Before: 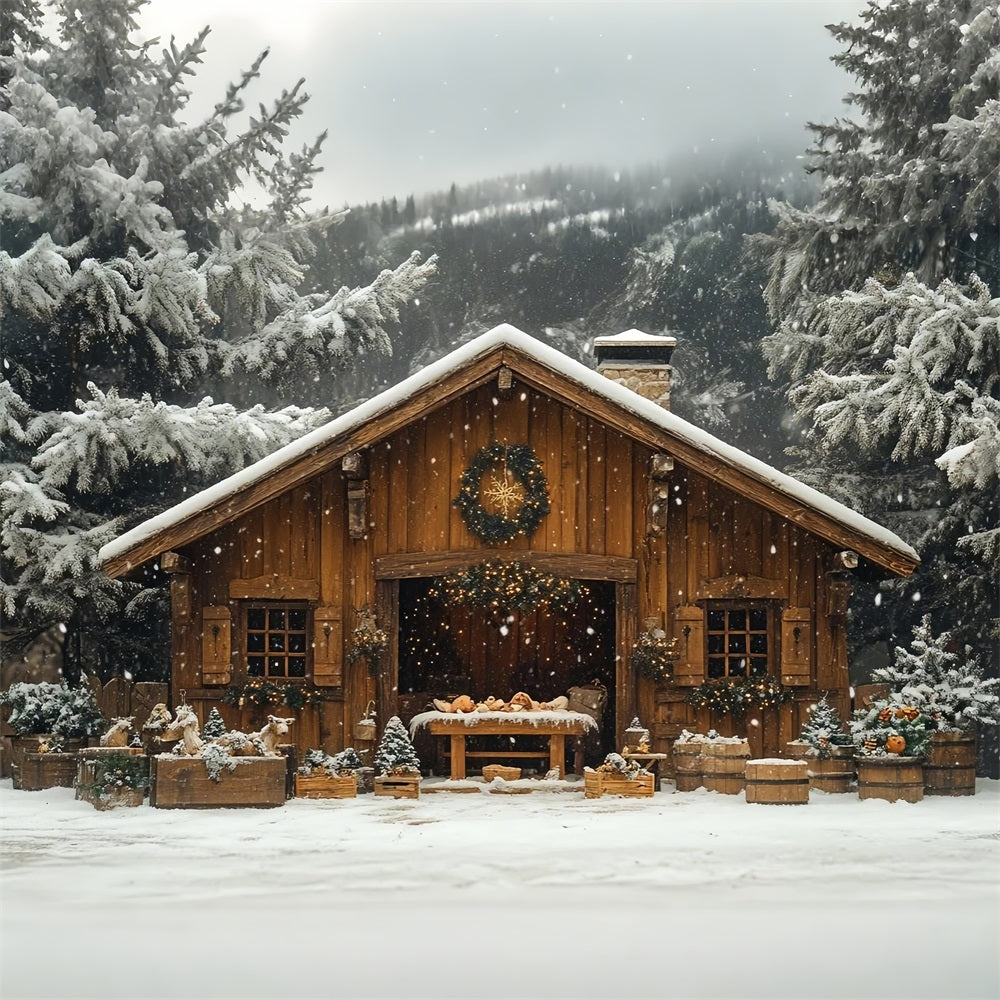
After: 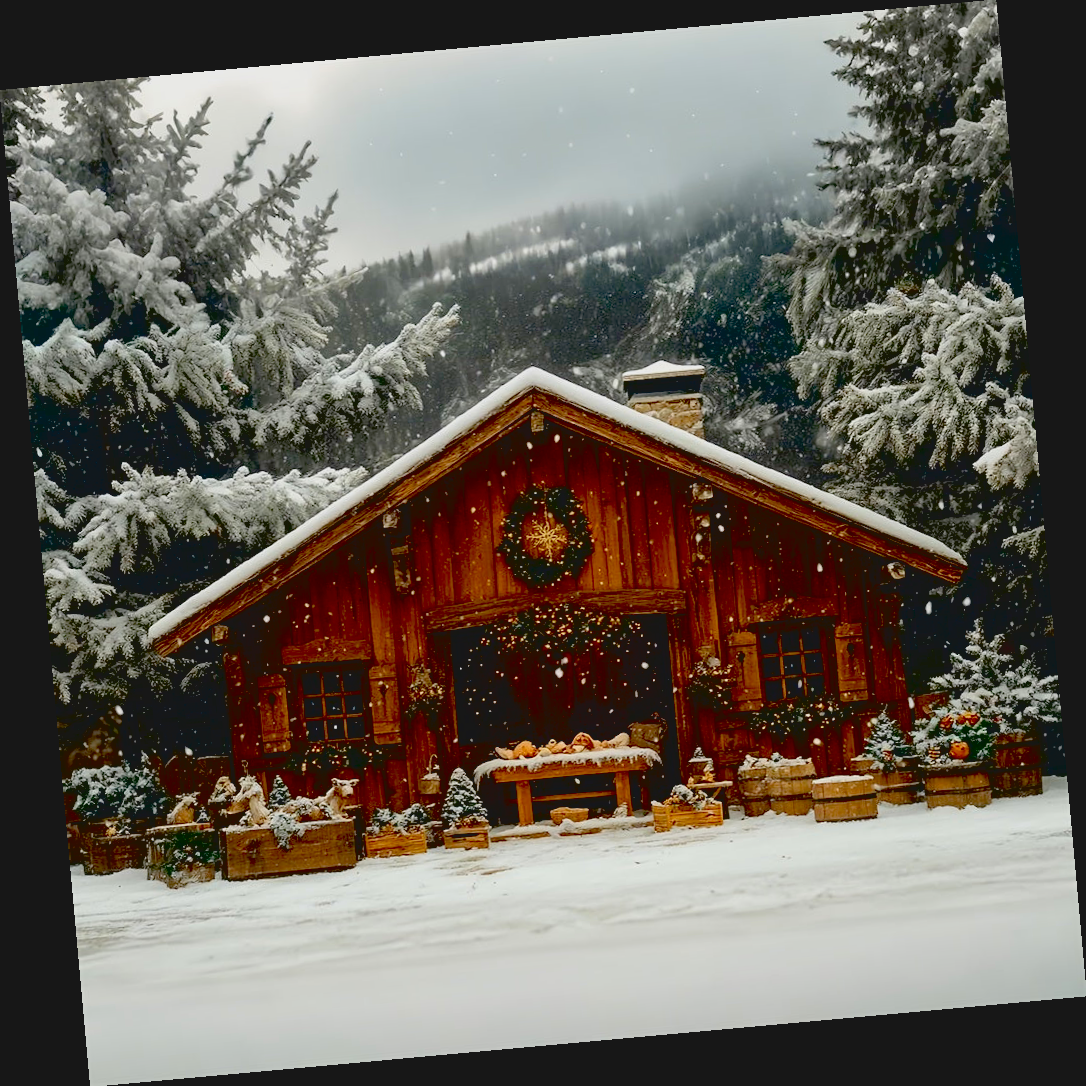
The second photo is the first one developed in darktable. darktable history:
exposure: black level correction 0.056, compensate highlight preservation false
rotate and perspective: rotation -5.2°, automatic cropping off
lowpass: radius 0.1, contrast 0.85, saturation 1.1, unbound 0
